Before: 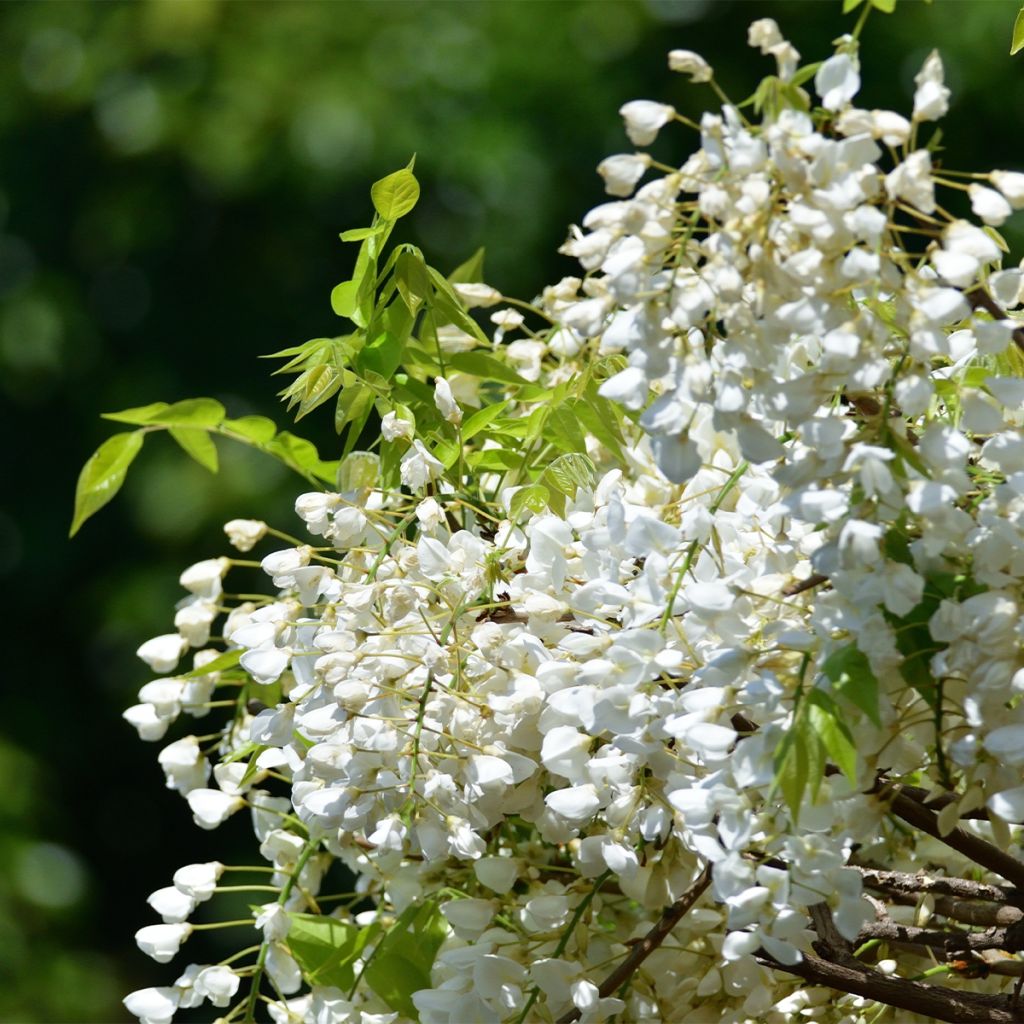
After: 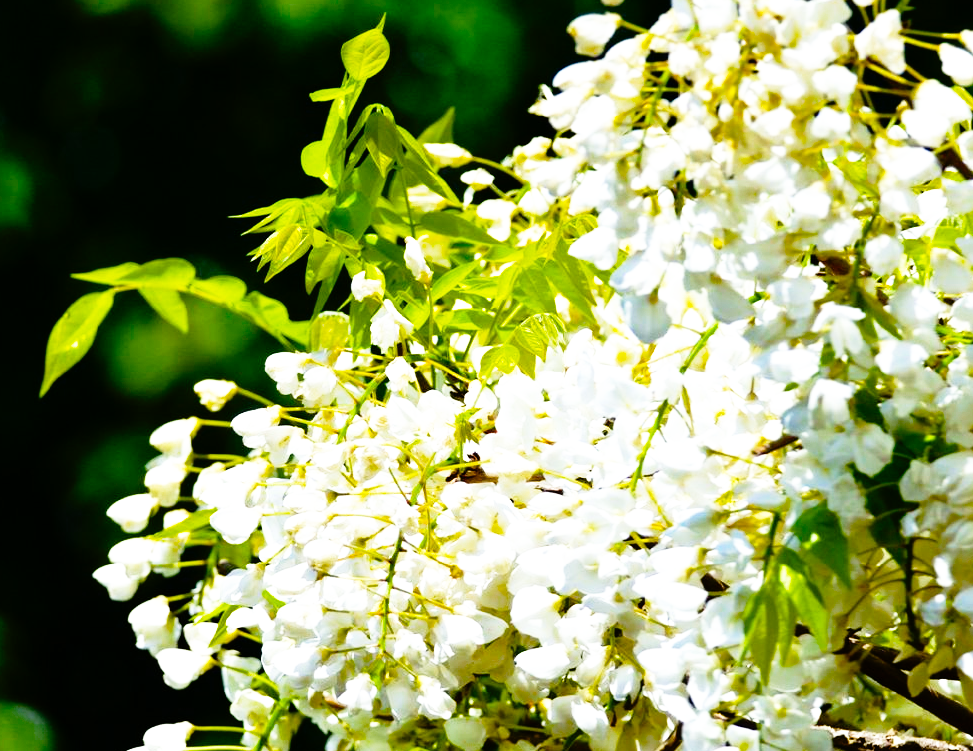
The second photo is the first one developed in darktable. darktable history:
base curve: curves: ch0 [(0, 0) (0.012, 0.01) (0.073, 0.168) (0.31, 0.711) (0.645, 0.957) (1, 1)], preserve colors none
color balance rgb: linear chroma grading › global chroma 15.002%, perceptual saturation grading › global saturation 30.916%, global vibrance 9.687%, contrast 15.16%, saturation formula JzAzBz (2021)
crop and rotate: left 2.931%, top 13.73%, right 1.989%, bottom 12.875%
